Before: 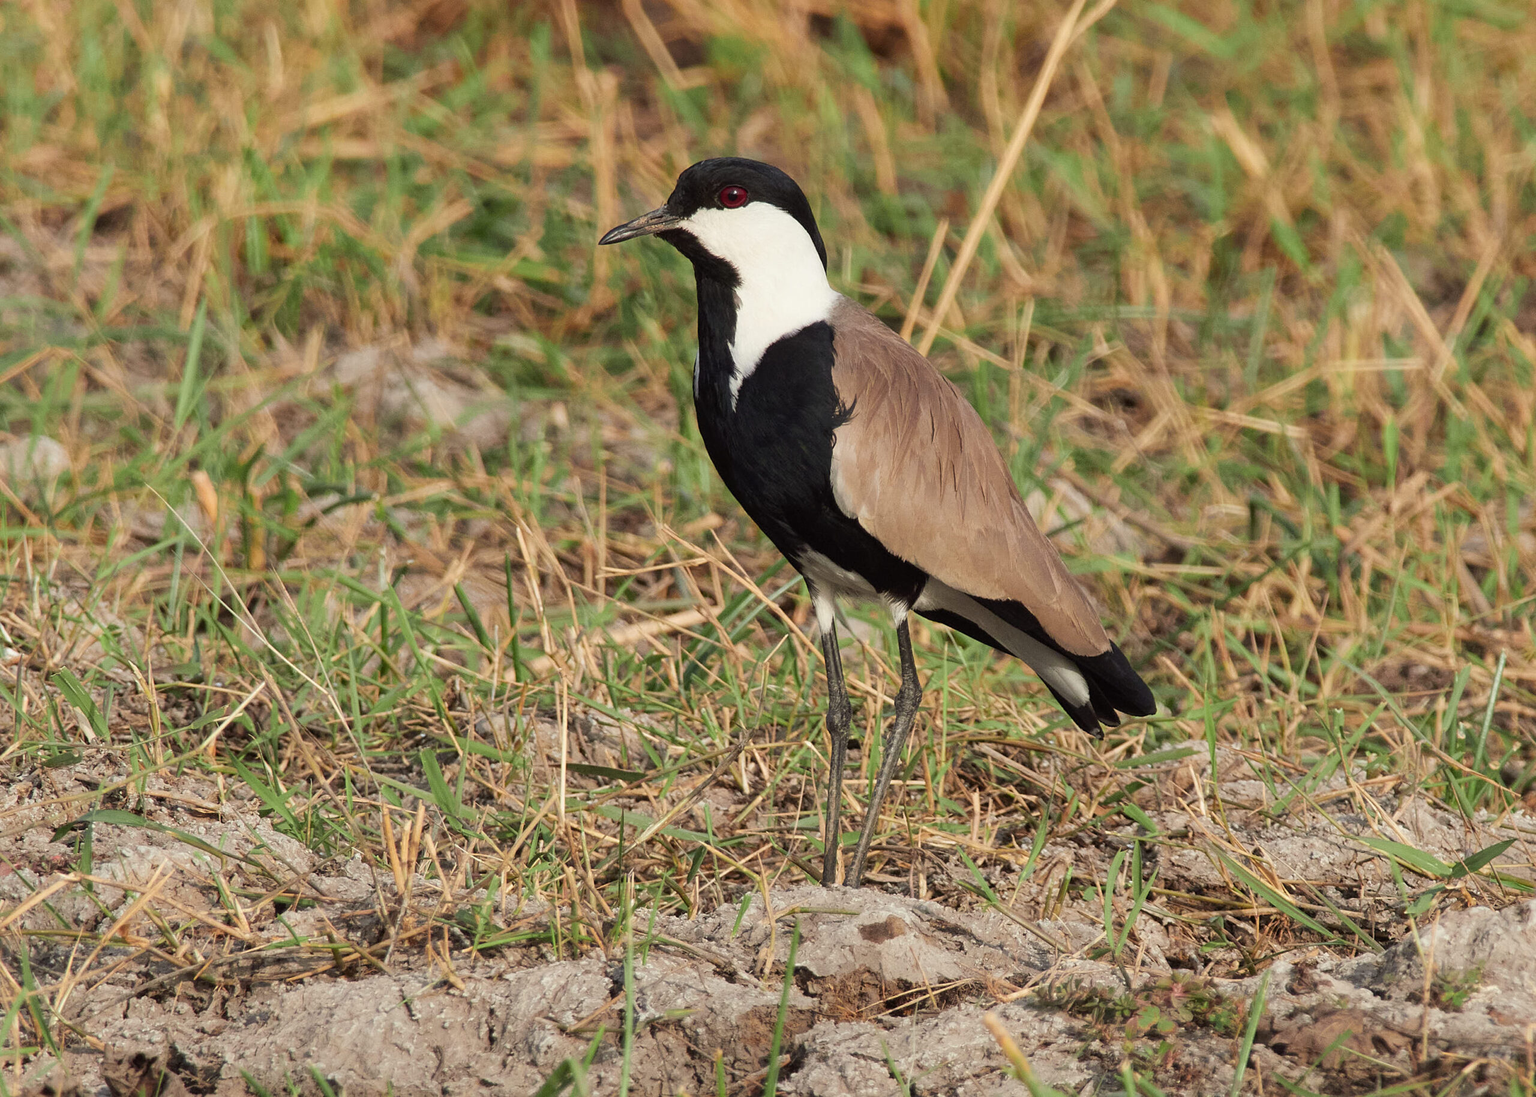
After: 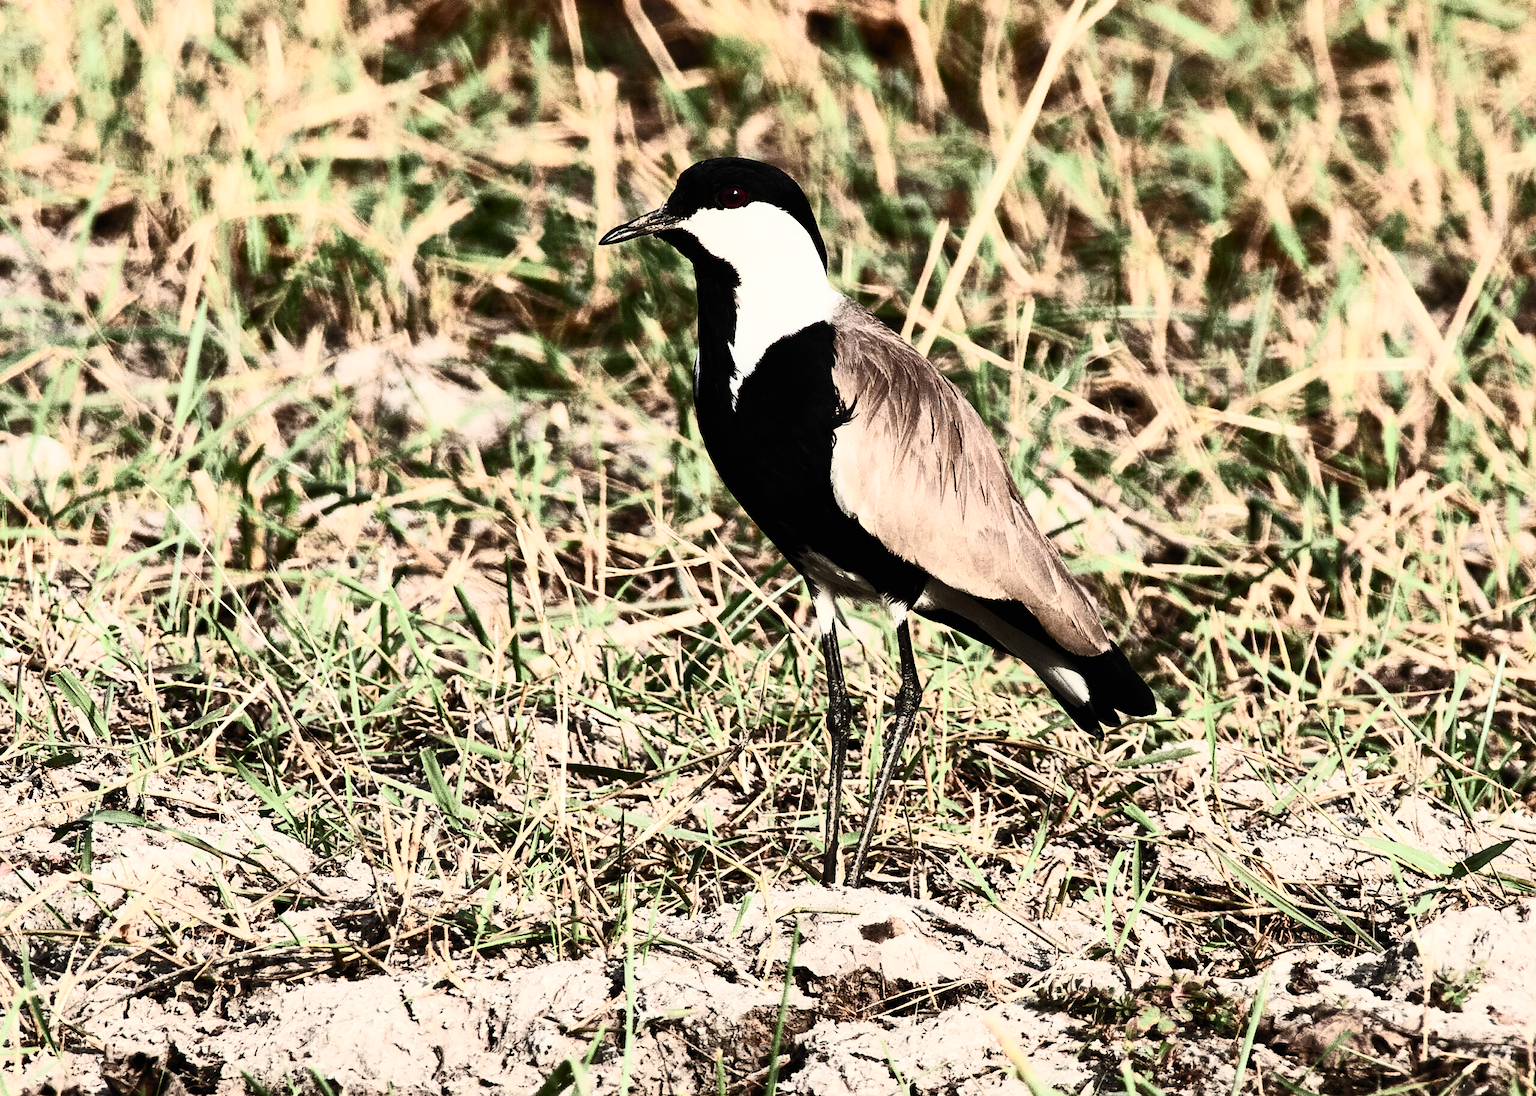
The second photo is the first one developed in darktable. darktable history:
filmic rgb: black relative exposure -7.65 EV, white relative exposure 4.56 EV, hardness 3.61
color balance rgb: perceptual saturation grading › highlights -31.88%, perceptual saturation grading › mid-tones 5.8%, perceptual saturation grading › shadows 18.12%, perceptual brilliance grading › highlights 3.62%, perceptual brilliance grading › mid-tones -18.12%, perceptual brilliance grading › shadows -41.3%
tone equalizer: -8 EV -0.75 EV, -7 EV -0.7 EV, -6 EV -0.6 EV, -5 EV -0.4 EV, -3 EV 0.4 EV, -2 EV 0.6 EV, -1 EV 0.7 EV, +0 EV 0.75 EV, edges refinement/feathering 500, mask exposure compensation -1.57 EV, preserve details no
contrast brightness saturation: contrast 0.62, brightness 0.34, saturation 0.14
